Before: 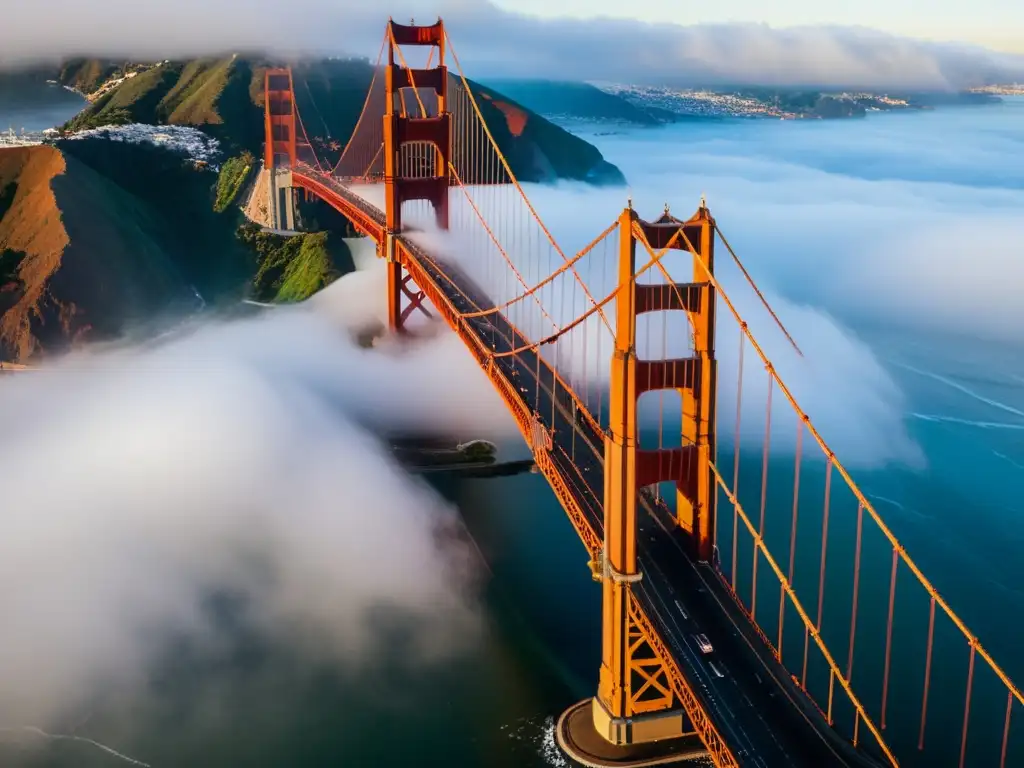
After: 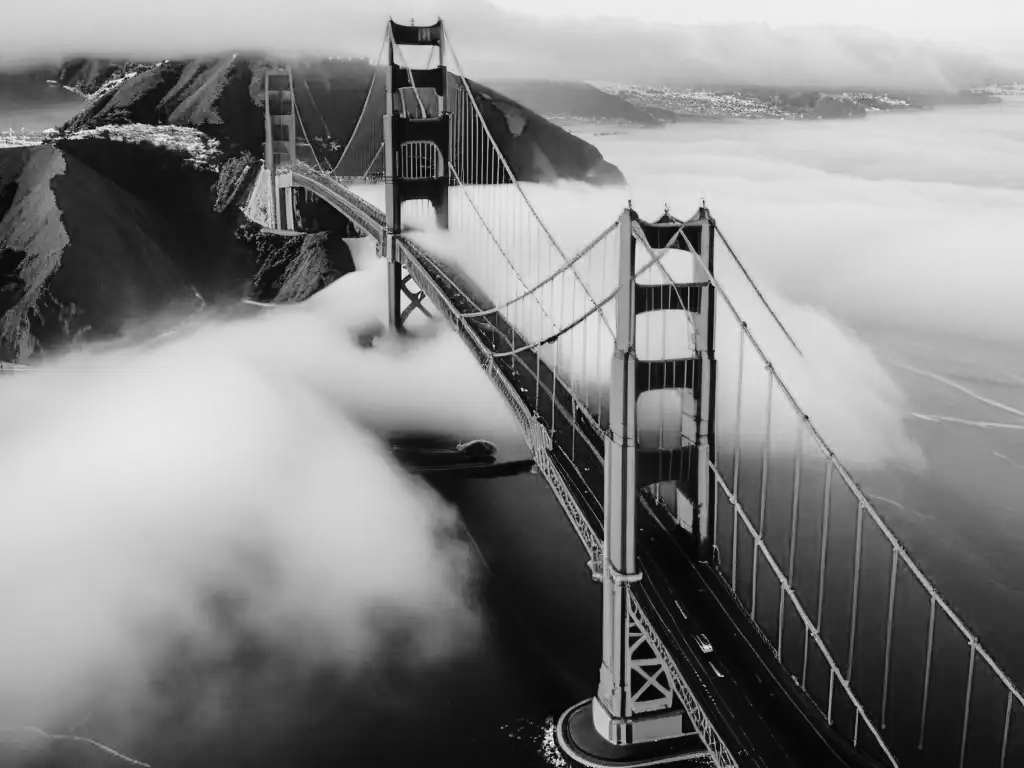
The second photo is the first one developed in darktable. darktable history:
tone curve: curves: ch0 [(0, 0) (0.003, 0.012) (0.011, 0.015) (0.025, 0.023) (0.044, 0.036) (0.069, 0.047) (0.1, 0.062) (0.136, 0.1) (0.177, 0.15) (0.224, 0.219) (0.277, 0.3) (0.335, 0.401) (0.399, 0.49) (0.468, 0.569) (0.543, 0.641) (0.623, 0.73) (0.709, 0.806) (0.801, 0.88) (0.898, 0.939) (1, 1)], color space Lab, independent channels, preserve colors none
color calibration: output gray [0.253, 0.26, 0.487, 0], illuminant same as pipeline (D50), adaptation XYZ, x 0.346, y 0.357, temperature 5006.32 K
